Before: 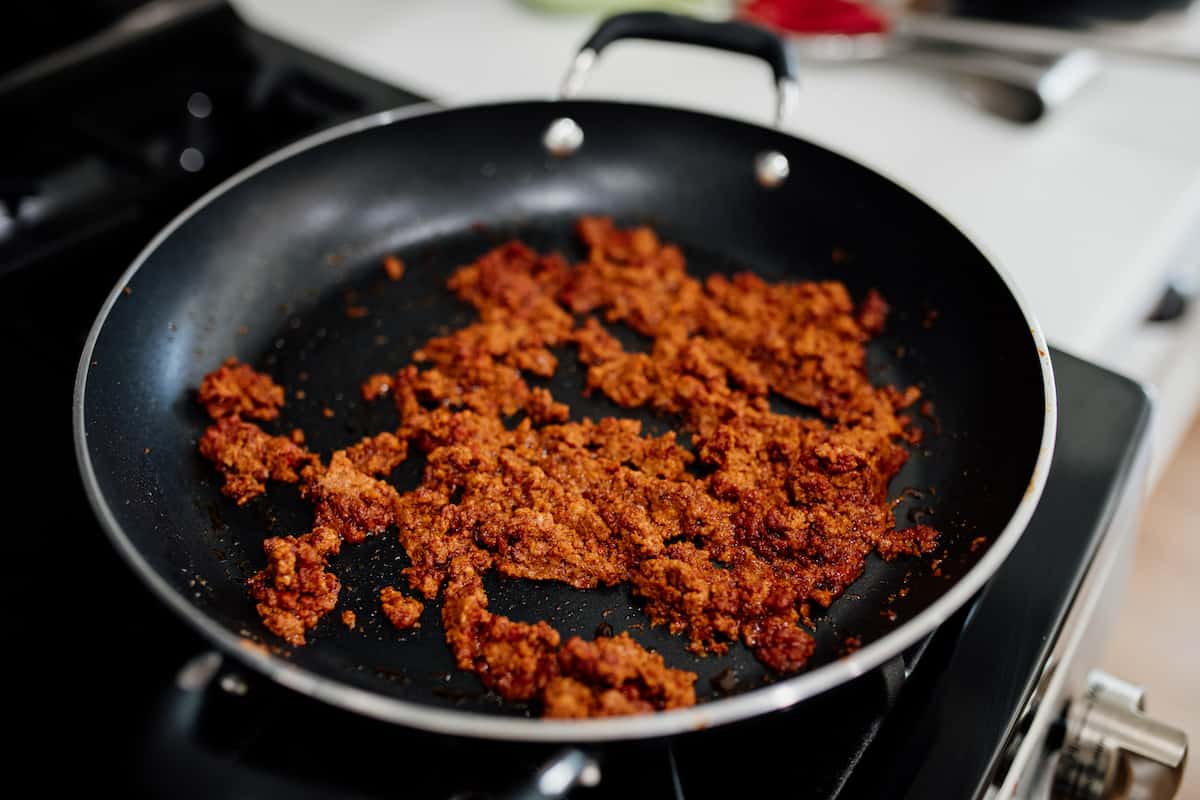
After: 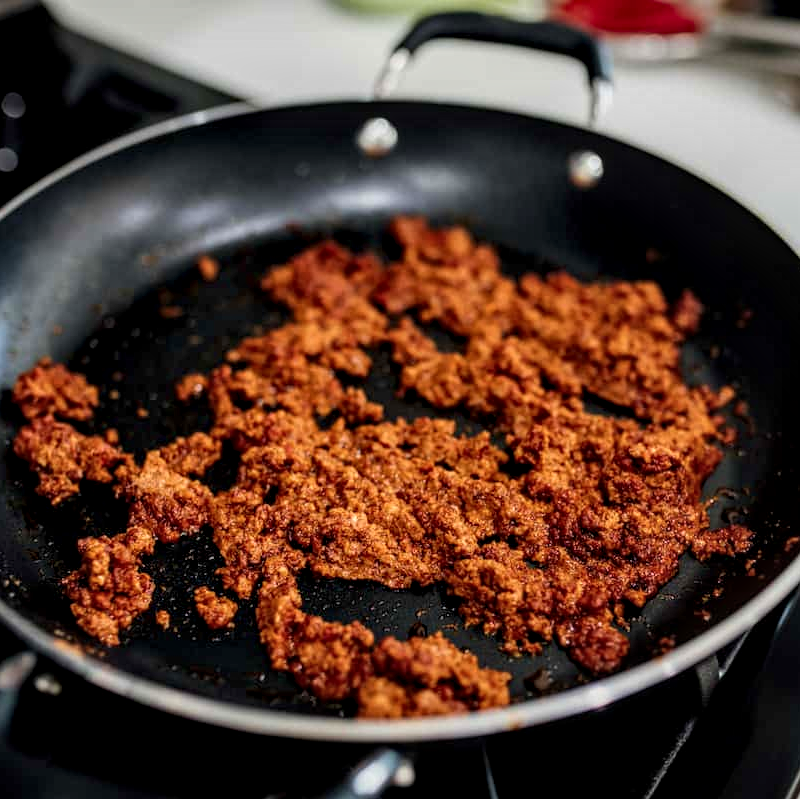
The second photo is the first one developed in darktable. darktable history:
crop and rotate: left 15.546%, right 17.787%
velvia: on, module defaults
local contrast: highlights 25%, detail 150%
